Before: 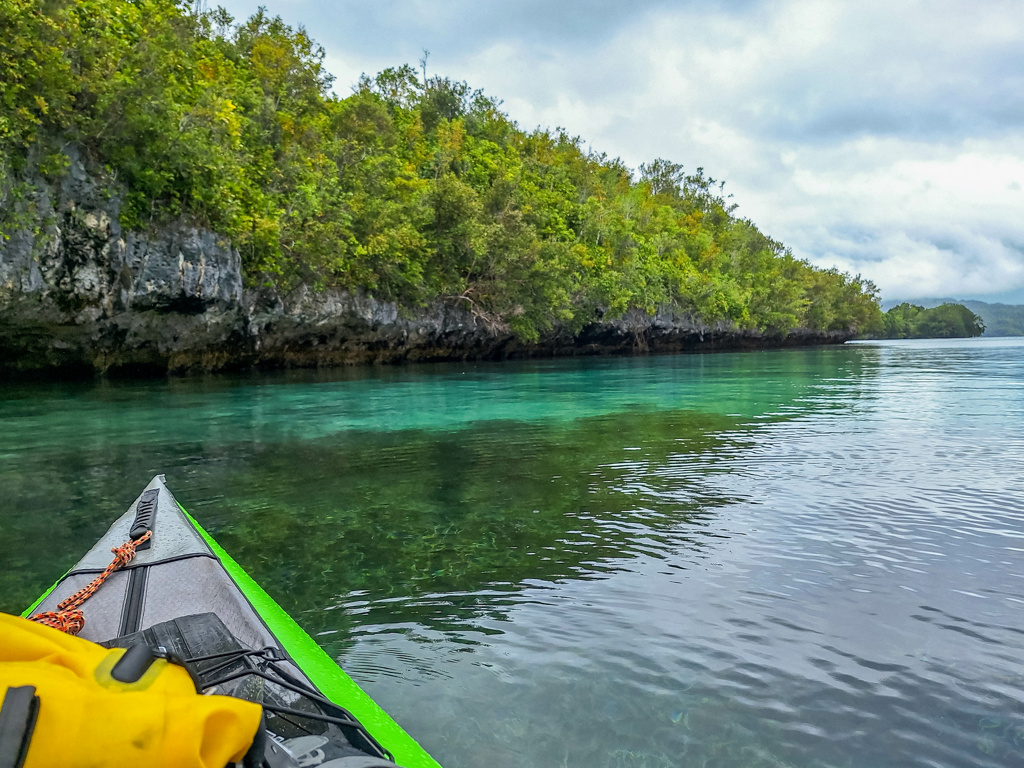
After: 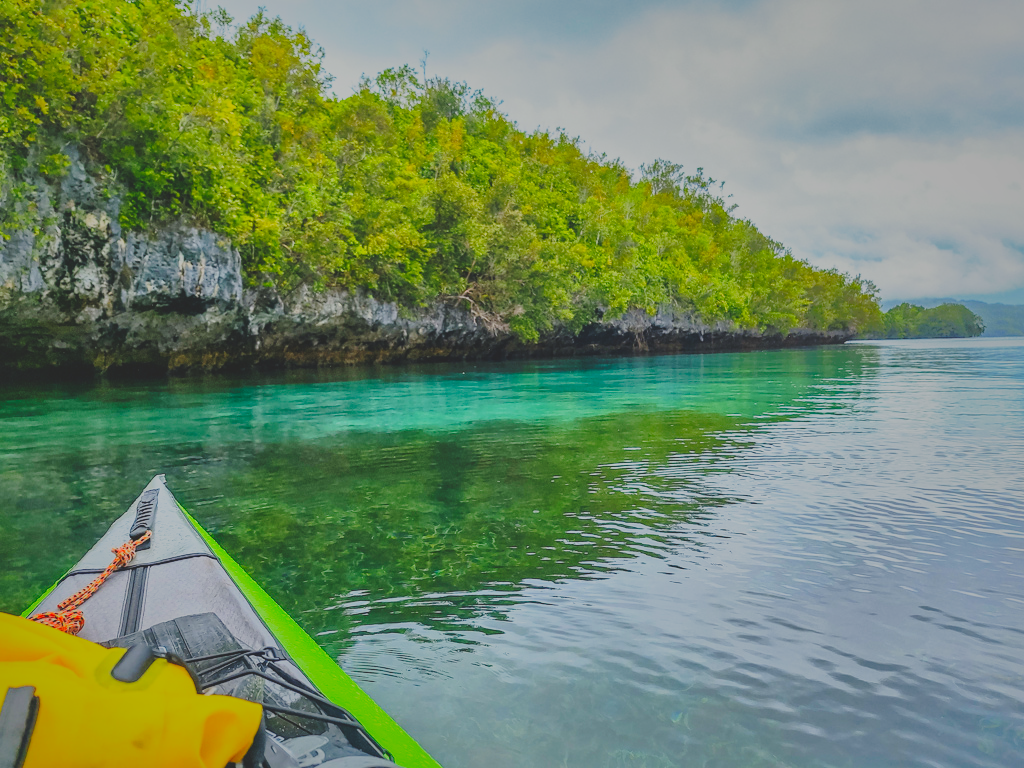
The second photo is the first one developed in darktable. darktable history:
shadows and highlights: shadows 24.82, highlights -70.54
base curve: curves: ch0 [(0, 0) (0.028, 0.03) (0.121, 0.232) (0.46, 0.748) (0.859, 0.968) (1, 1)], preserve colors none
contrast brightness saturation: contrast -0.285
